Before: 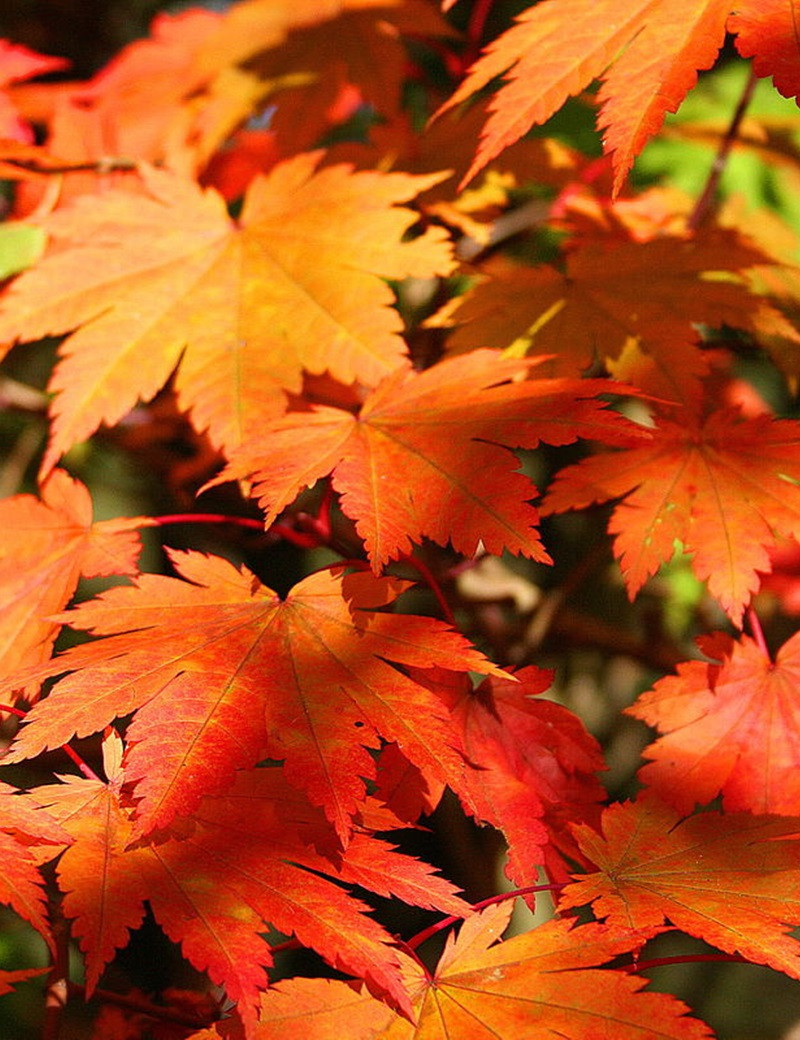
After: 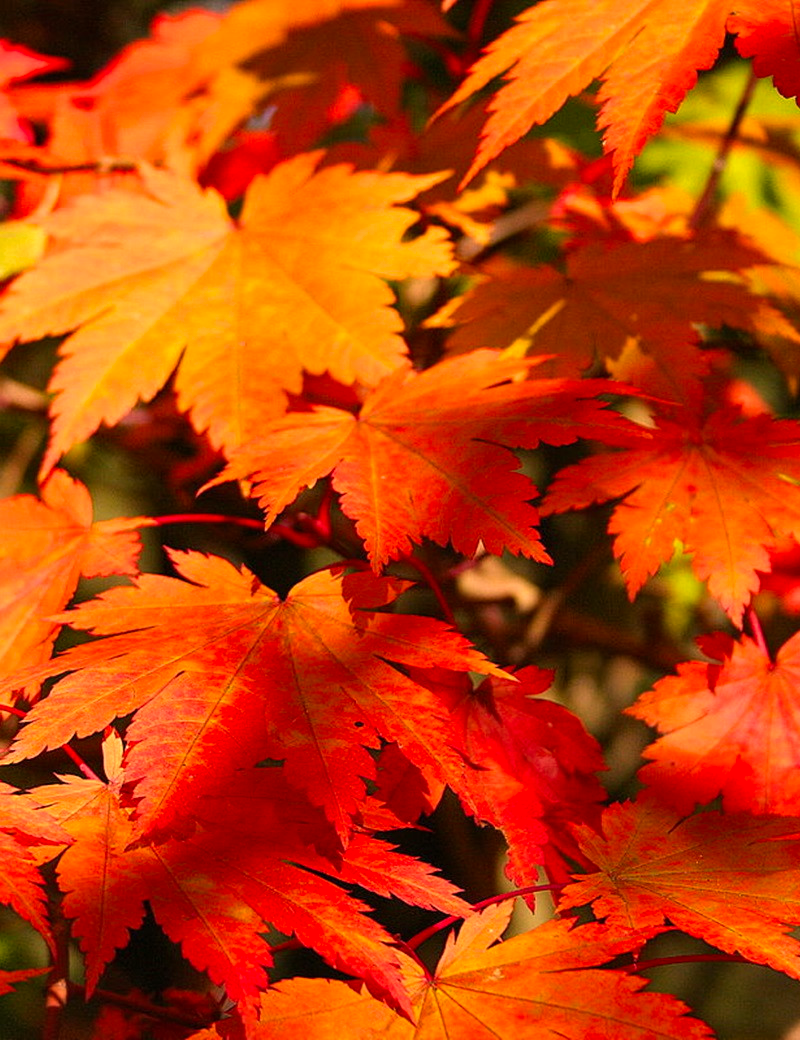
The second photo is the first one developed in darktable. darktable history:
shadows and highlights: shadows 37.27, highlights -28.18, soften with gaussian
color correction: highlights a* 21.88, highlights b* 22.25
